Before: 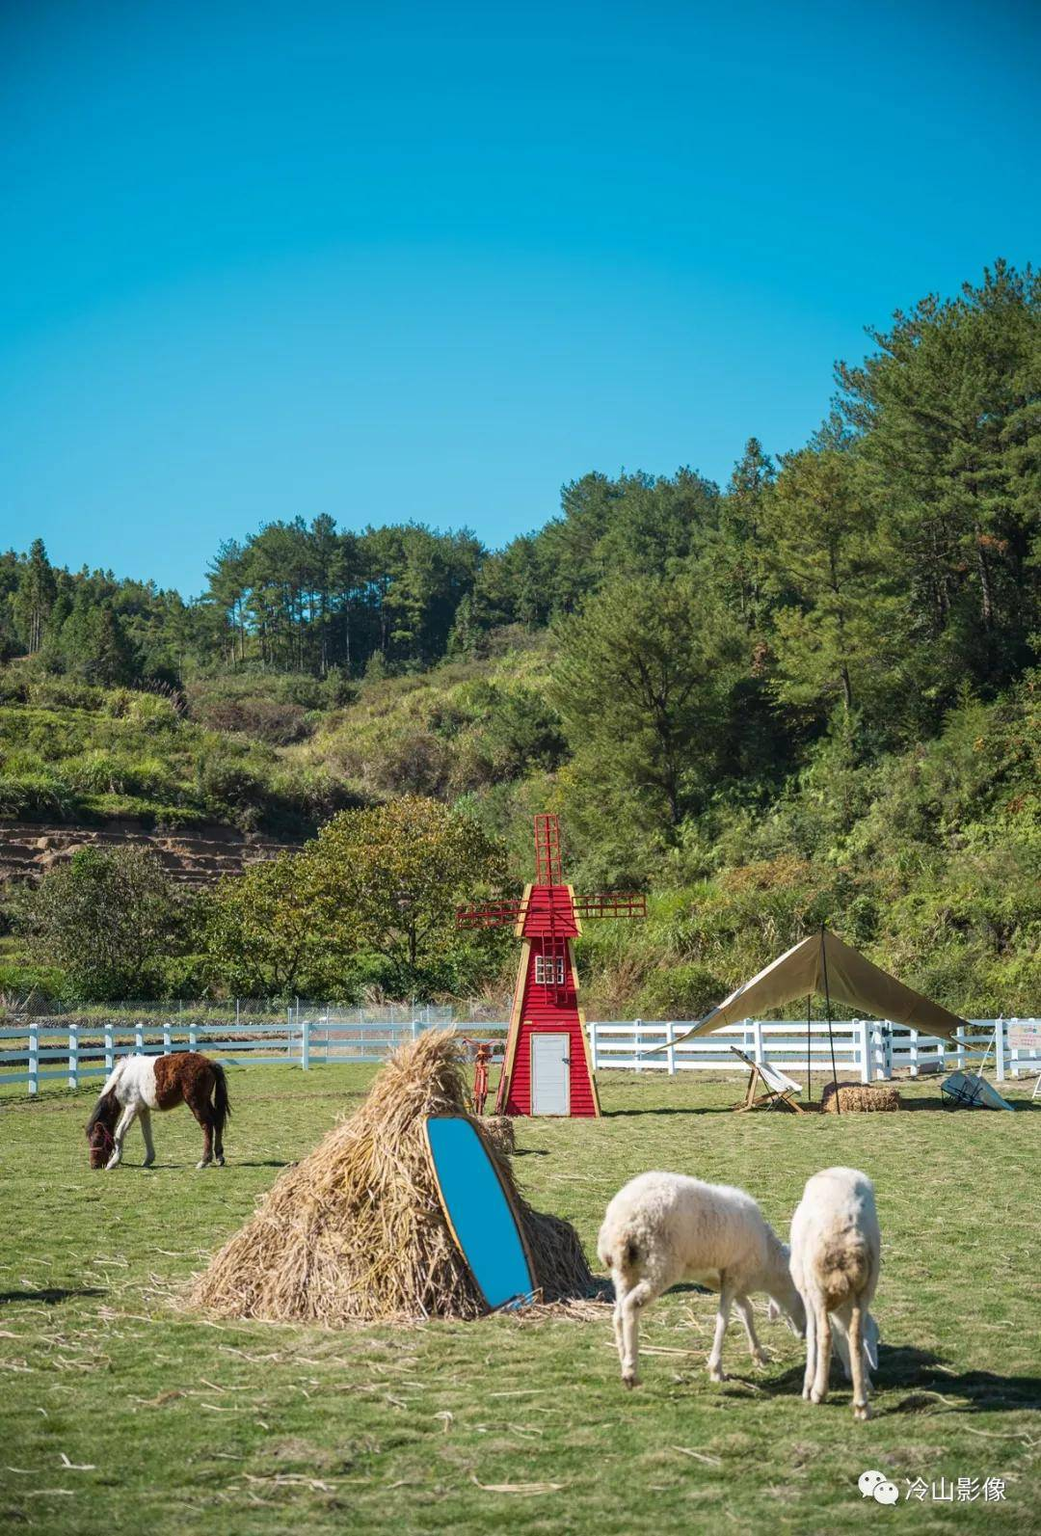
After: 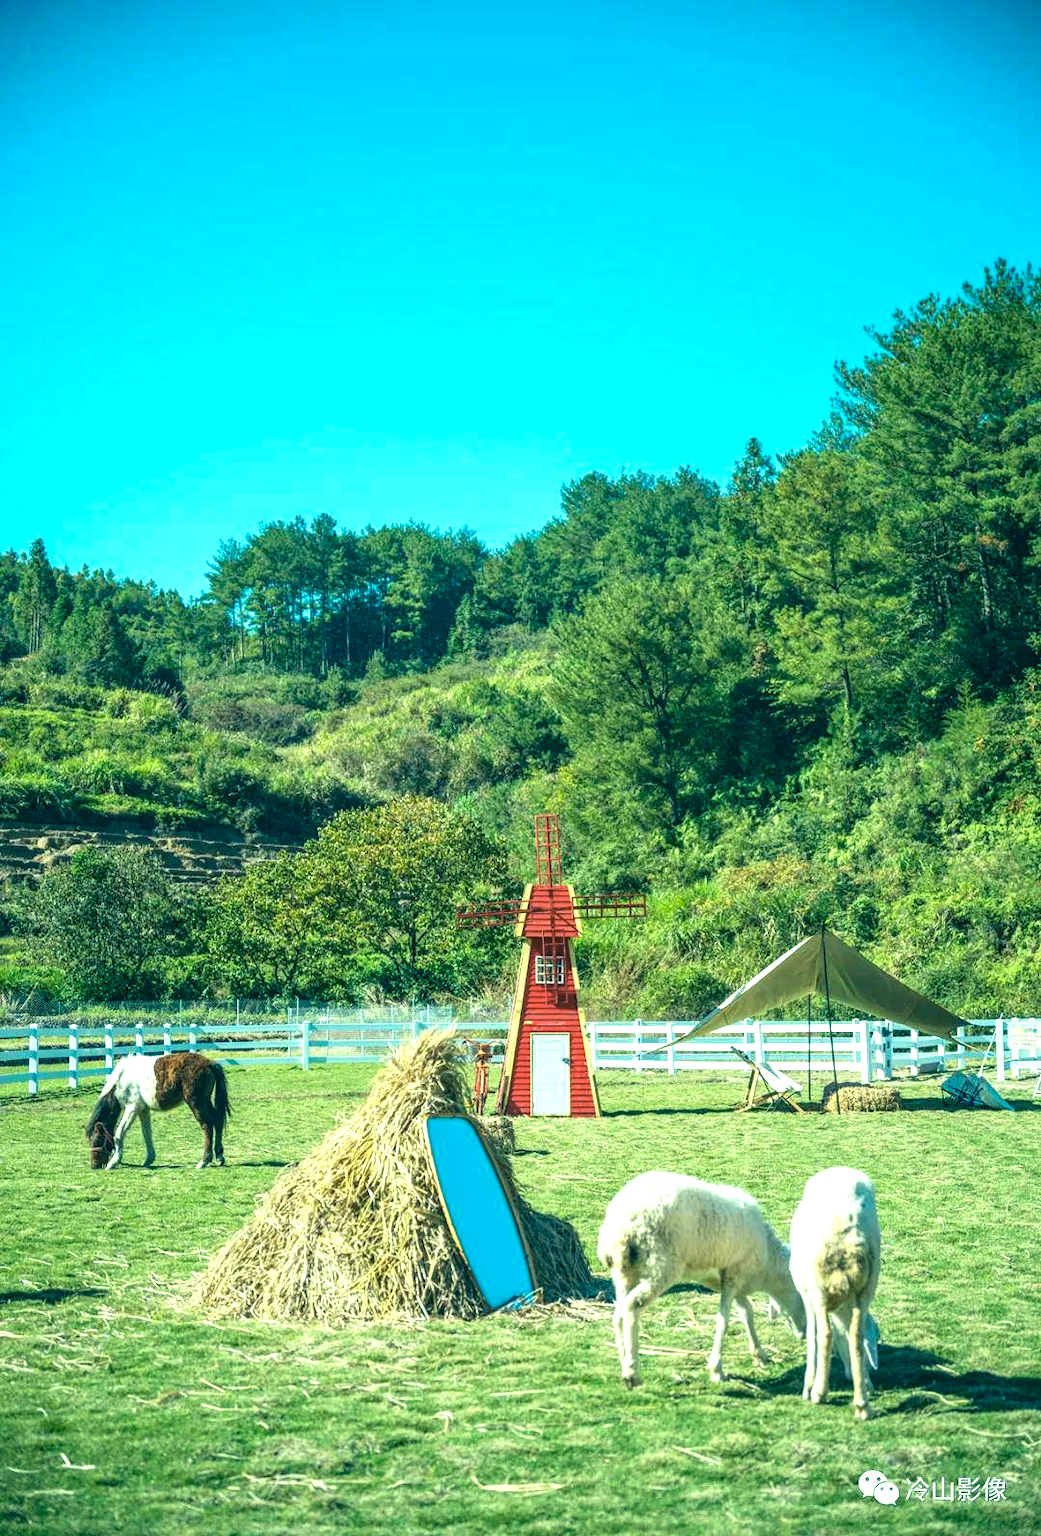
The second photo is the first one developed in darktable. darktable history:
exposure: black level correction 0, exposure 0.896 EV, compensate highlight preservation false
color correction: highlights a* -19.49, highlights b* 9.8, shadows a* -21.15, shadows b* -11.1
local contrast: on, module defaults
